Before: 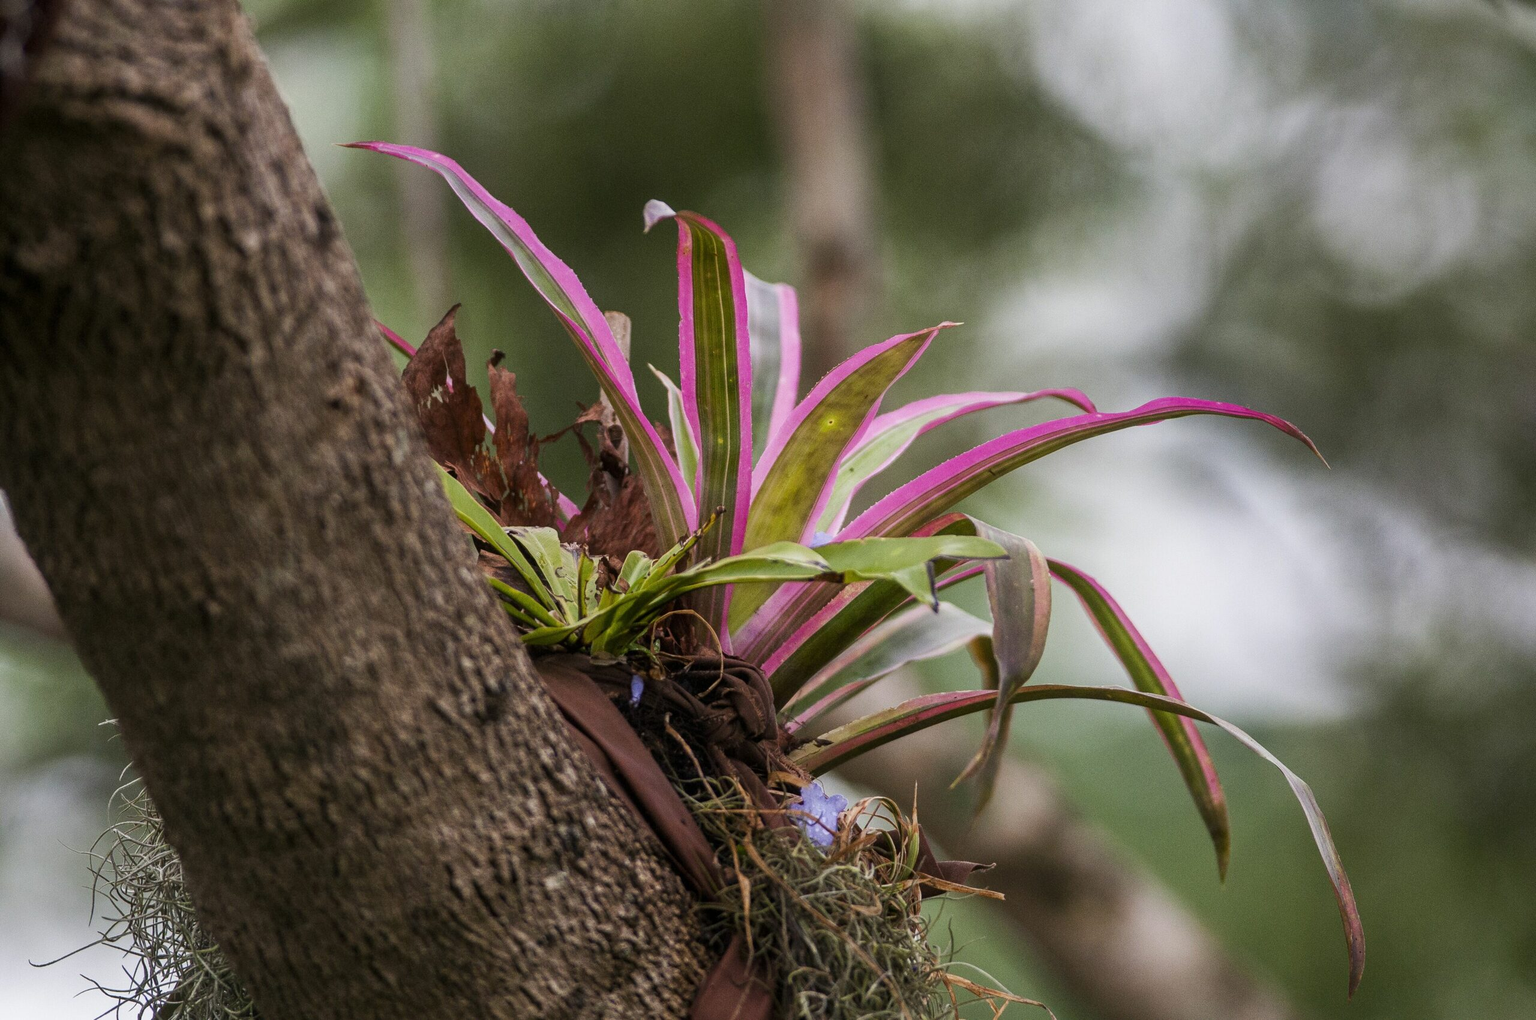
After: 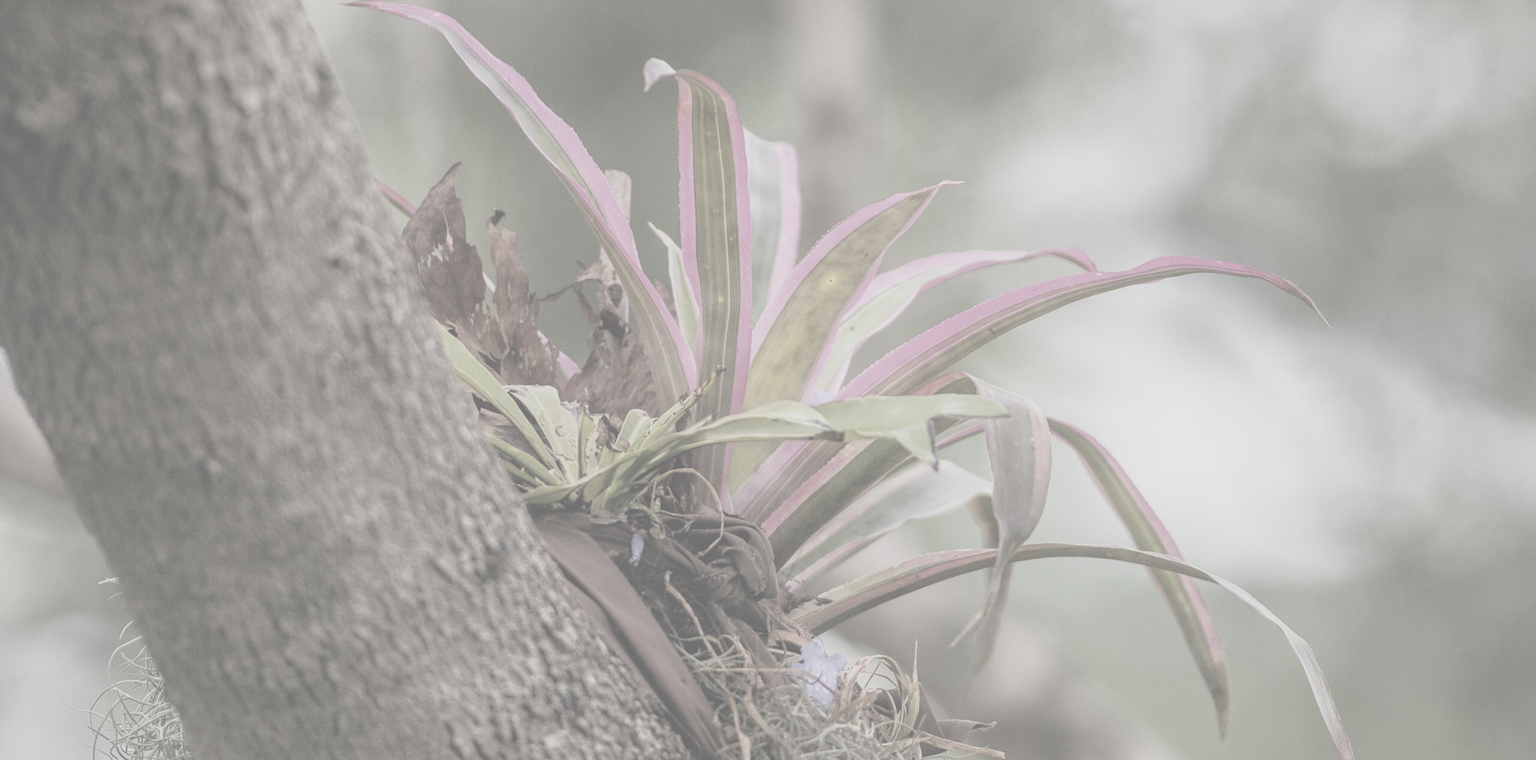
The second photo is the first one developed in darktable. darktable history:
crop: top 13.922%, bottom 11.477%
contrast brightness saturation: contrast -0.303, brightness 0.74, saturation -0.791
